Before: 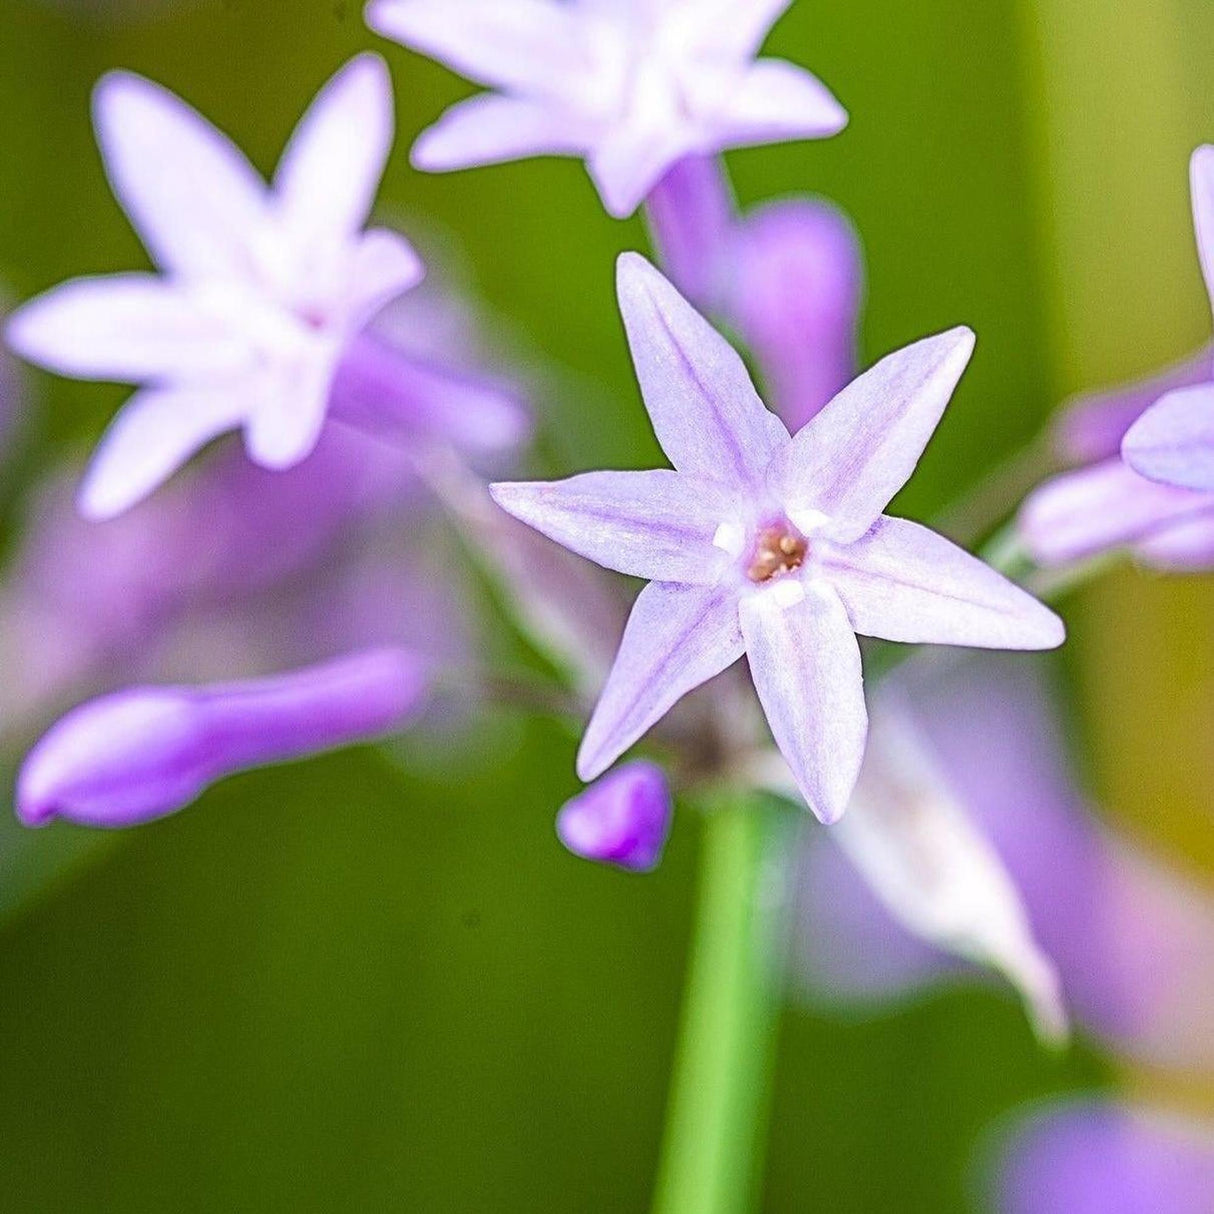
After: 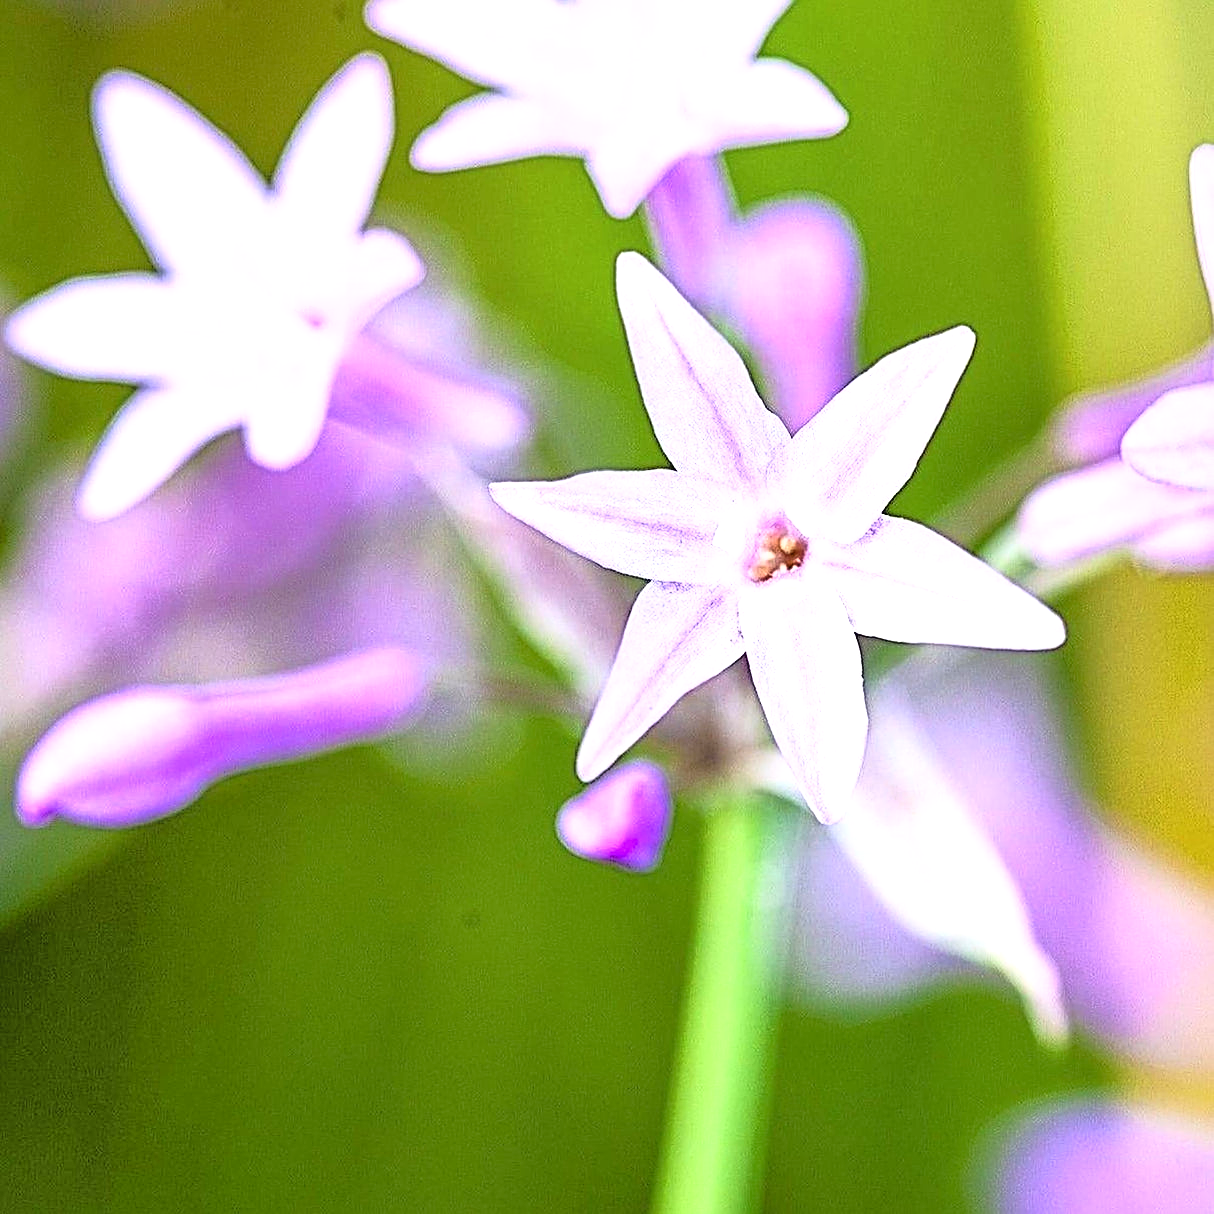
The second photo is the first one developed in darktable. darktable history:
tone curve: curves: ch0 [(0, 0.015) (0.091, 0.055) (0.184, 0.159) (0.304, 0.382) (0.492, 0.579) (0.628, 0.755) (0.832, 0.932) (0.984, 0.963)]; ch1 [(0, 0) (0.34, 0.235) (0.493, 0.5) (0.554, 0.56) (0.764, 0.815) (1, 1)]; ch2 [(0, 0) (0.44, 0.458) (0.476, 0.477) (0.542, 0.586) (0.674, 0.724) (1, 1)], color space Lab, linked channels, preserve colors none
sharpen: on, module defaults
shadows and highlights: radius 46.76, white point adjustment 6.54, compress 79.53%, soften with gaussian
